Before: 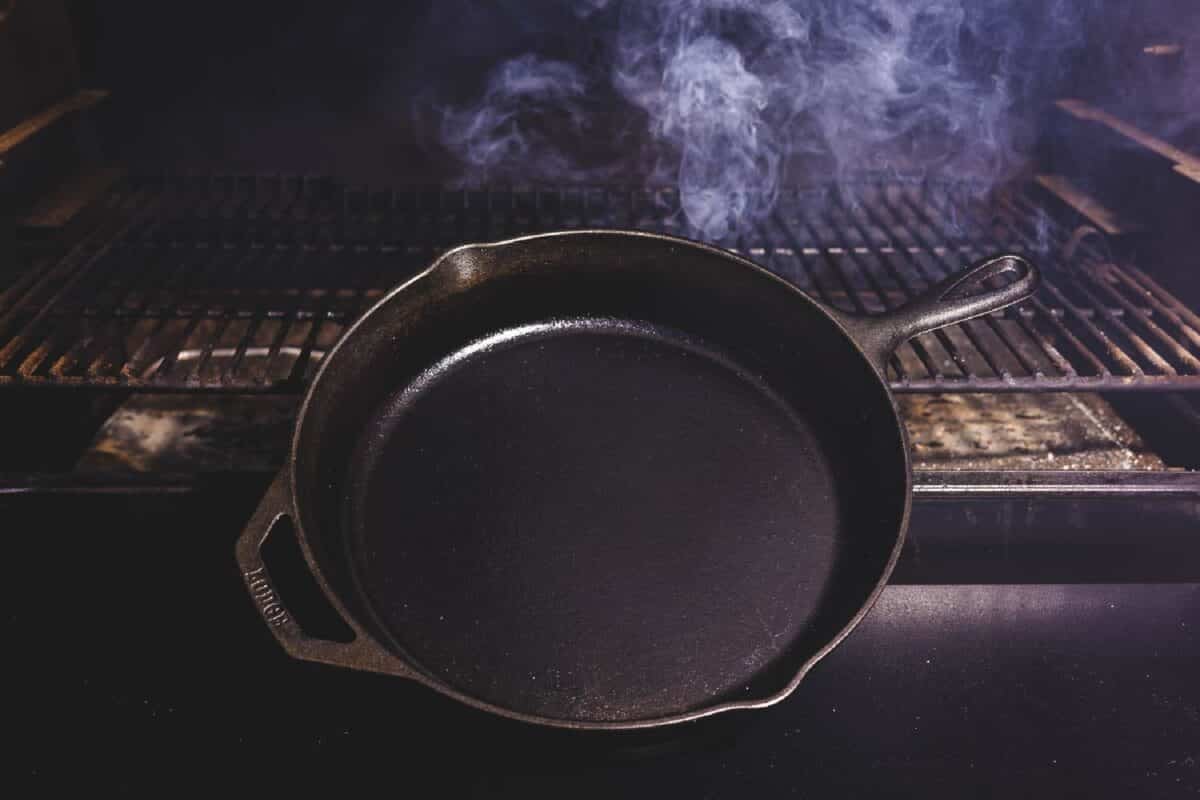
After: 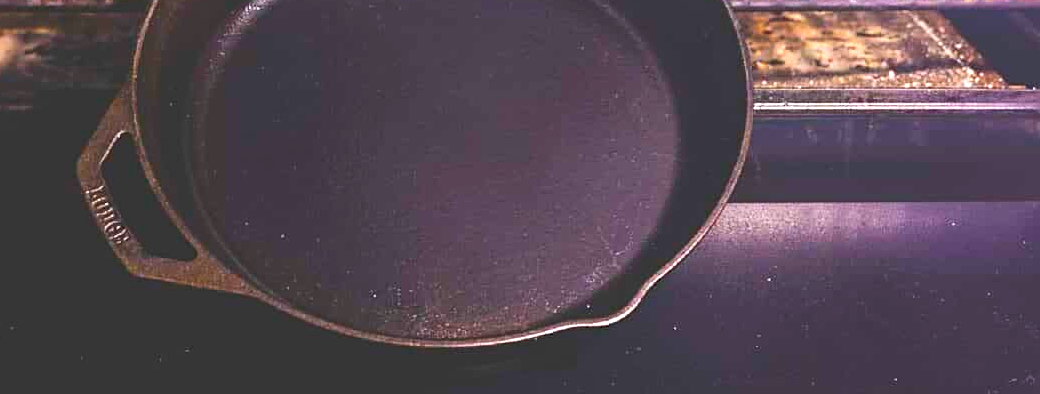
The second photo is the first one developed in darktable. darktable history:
crop and rotate: left 13.323%, top 47.864%, bottom 2.777%
contrast brightness saturation: contrast 0.195, brightness 0.193, saturation 0.817
tone curve: curves: ch0 [(0, 0) (0.003, 0.126) (0.011, 0.129) (0.025, 0.133) (0.044, 0.143) (0.069, 0.155) (0.1, 0.17) (0.136, 0.189) (0.177, 0.217) (0.224, 0.25) (0.277, 0.293) (0.335, 0.346) (0.399, 0.398) (0.468, 0.456) (0.543, 0.517) (0.623, 0.583) (0.709, 0.659) (0.801, 0.756) (0.898, 0.856) (1, 1)], color space Lab, independent channels, preserve colors none
sharpen: on, module defaults
exposure: black level correction -0.002, exposure 0.544 EV, compensate highlight preservation false
